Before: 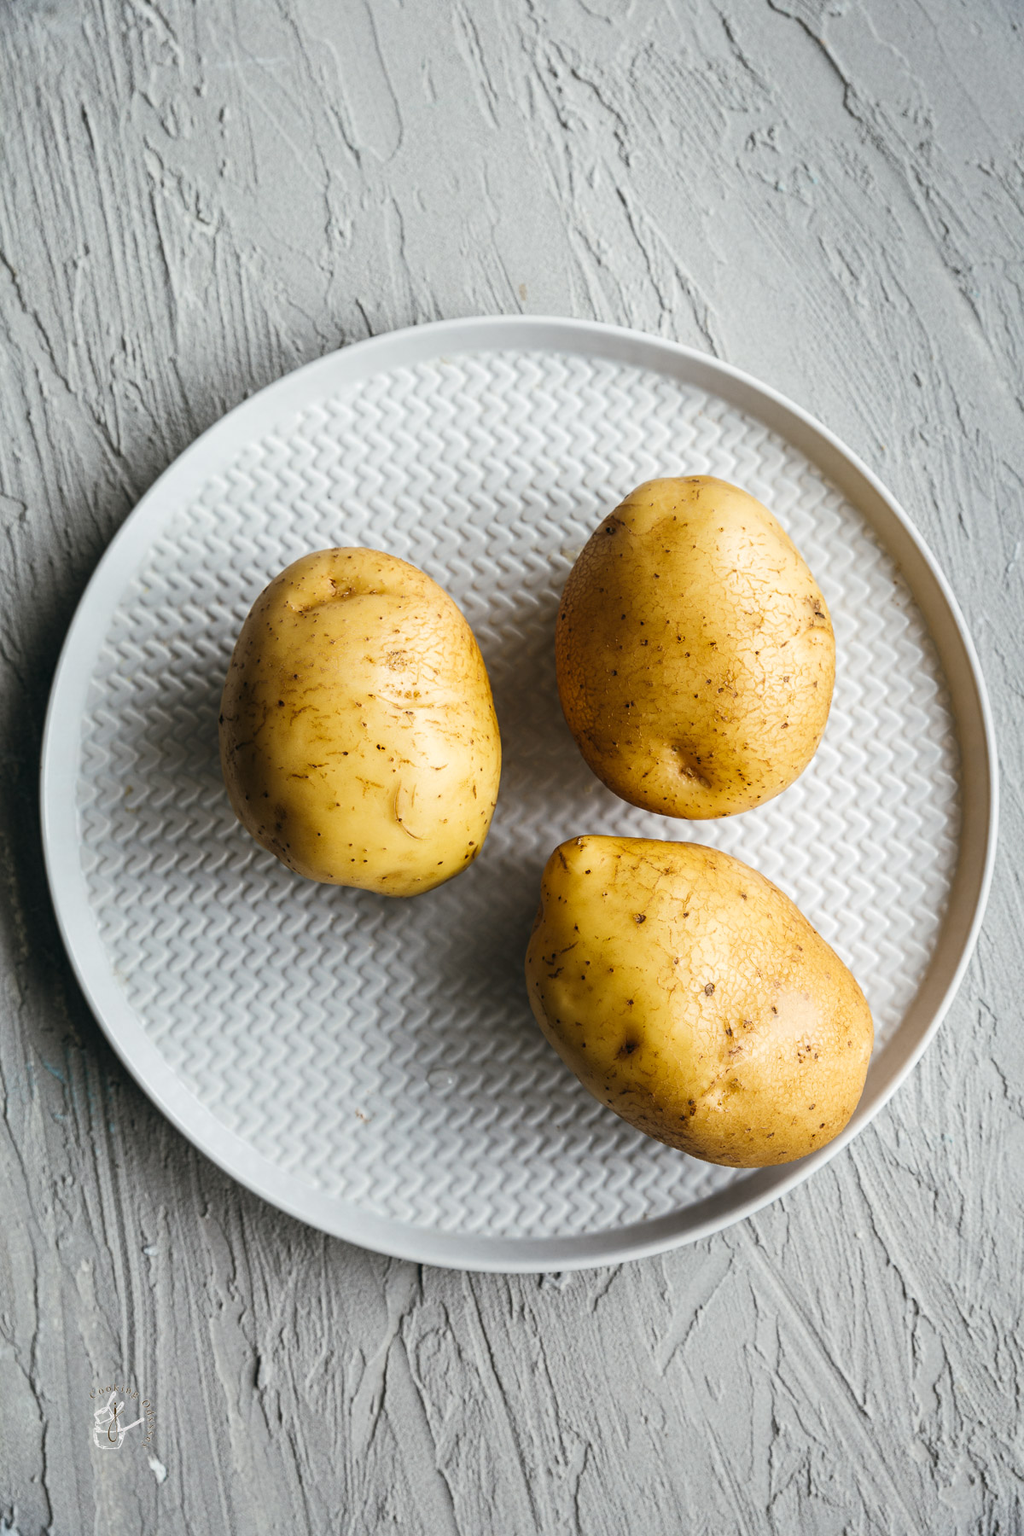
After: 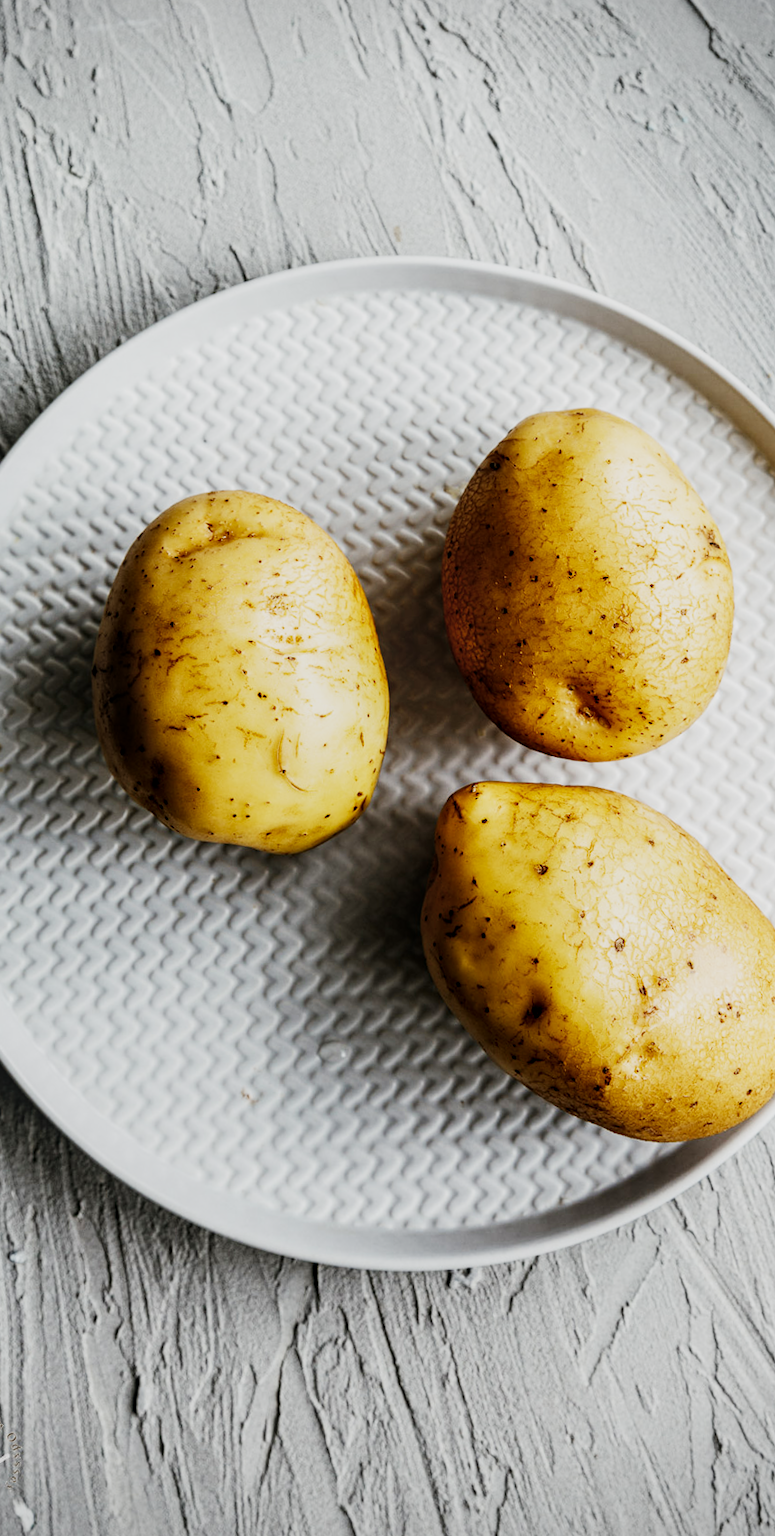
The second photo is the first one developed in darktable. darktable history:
rotate and perspective: rotation -1.68°, lens shift (vertical) -0.146, crop left 0.049, crop right 0.912, crop top 0.032, crop bottom 0.96
sigmoid: contrast 1.8, skew -0.2, preserve hue 0%, red attenuation 0.1, red rotation 0.035, green attenuation 0.1, green rotation -0.017, blue attenuation 0.15, blue rotation -0.052, base primaries Rec2020
crop: left 9.88%, right 12.664%
vignetting: fall-off start 91.19%
local contrast: on, module defaults
